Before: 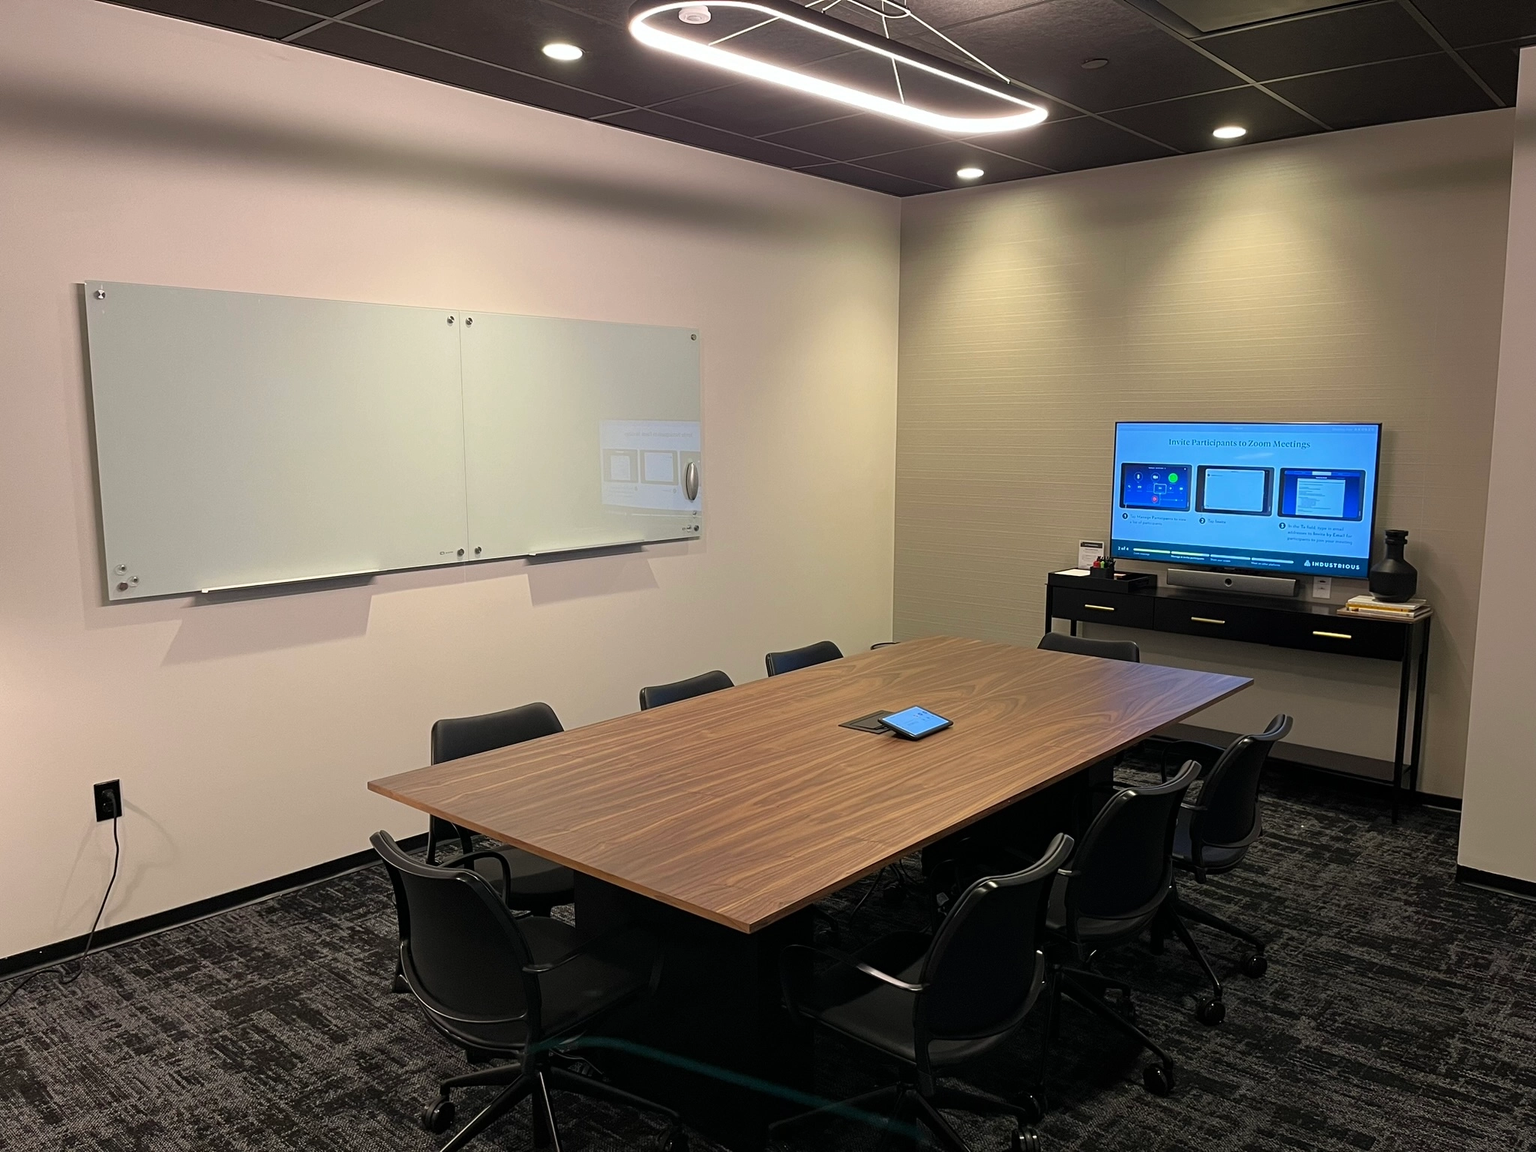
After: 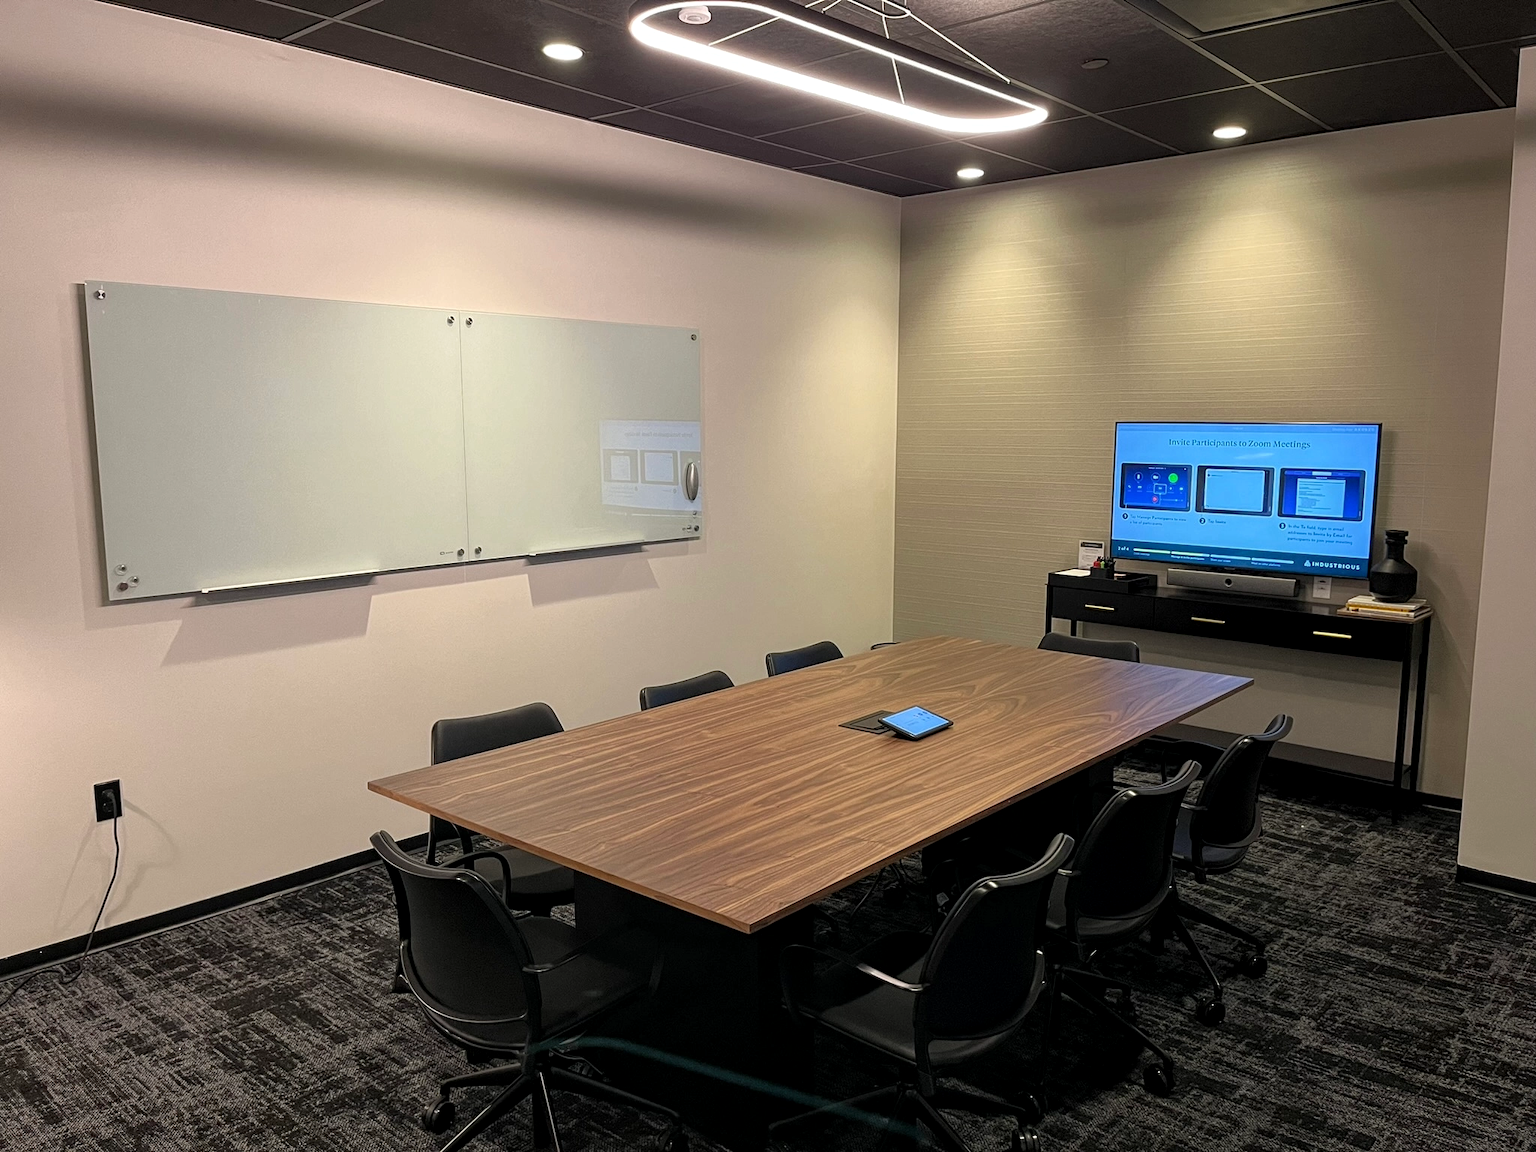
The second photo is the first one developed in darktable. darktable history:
local contrast: highlights 96%, shadows 88%, detail 160%, midtone range 0.2
